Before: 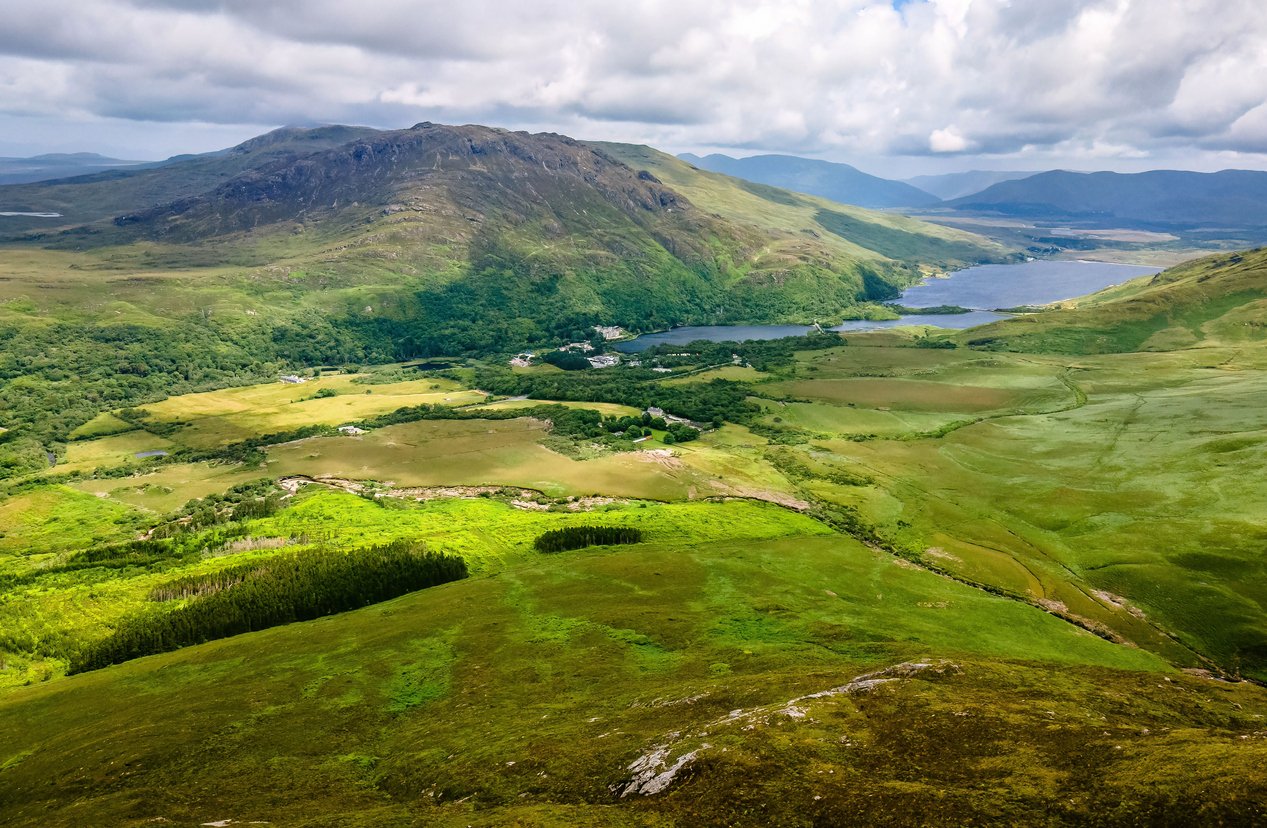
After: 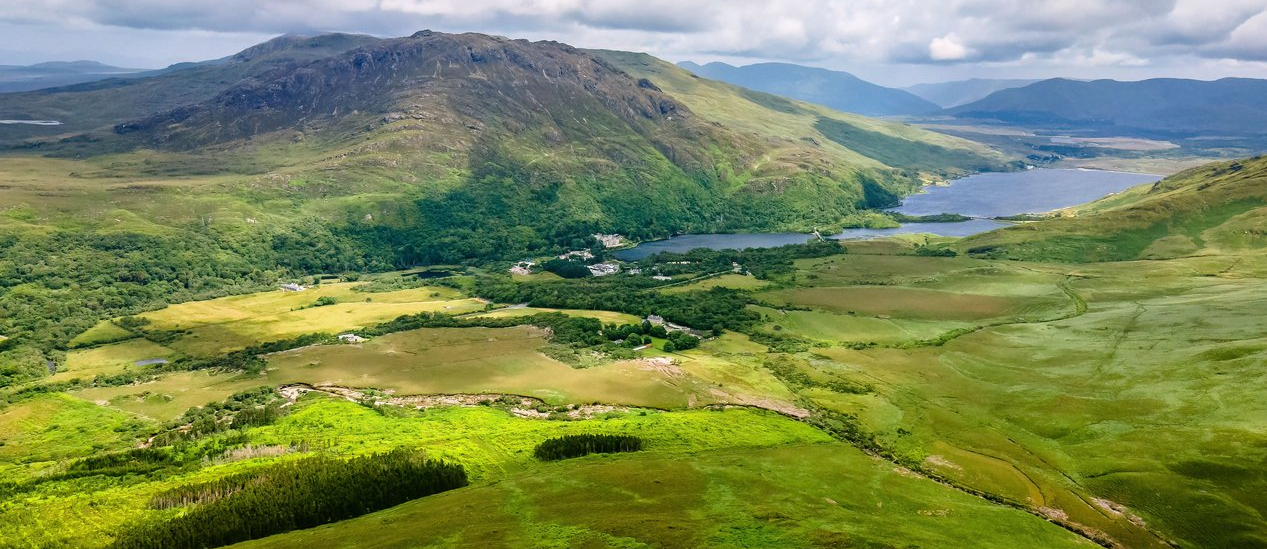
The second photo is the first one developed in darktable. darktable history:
crop: top 11.163%, bottom 22.496%
